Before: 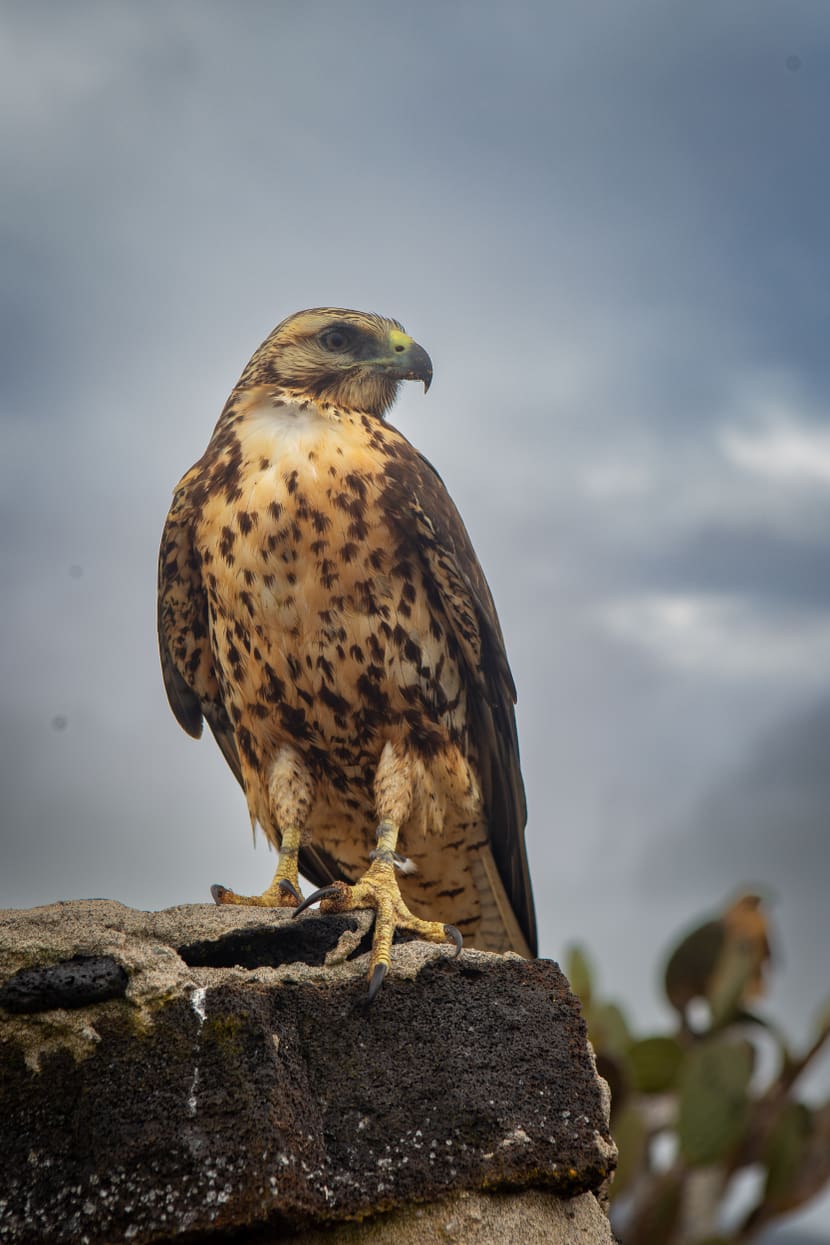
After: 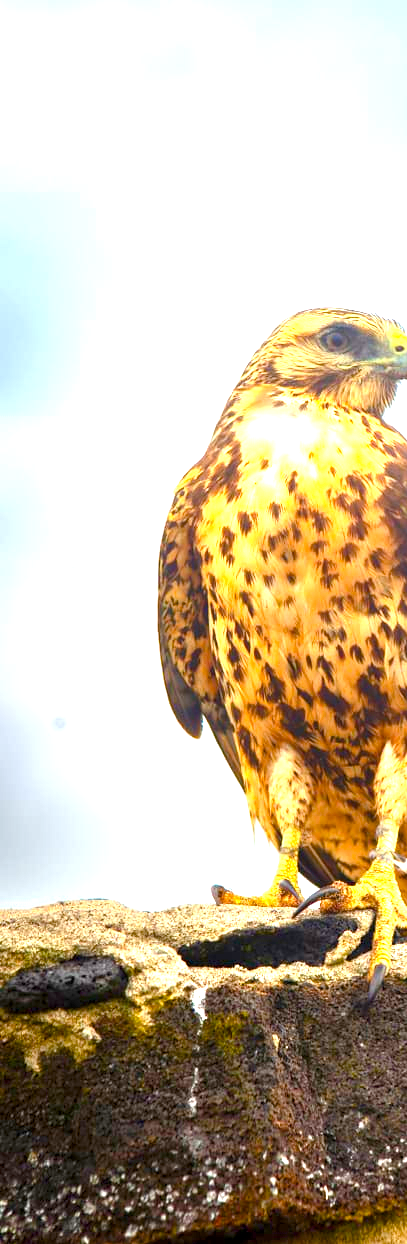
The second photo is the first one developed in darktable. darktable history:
exposure: exposure 2.04 EV, compensate highlight preservation false
color balance rgb: perceptual saturation grading › global saturation 20%, perceptual saturation grading › highlights -25%, perceptual saturation grading › shadows 25%, global vibrance 50%
crop and rotate: left 0%, top 0%, right 50.845%
contrast brightness saturation: saturation 0.1
